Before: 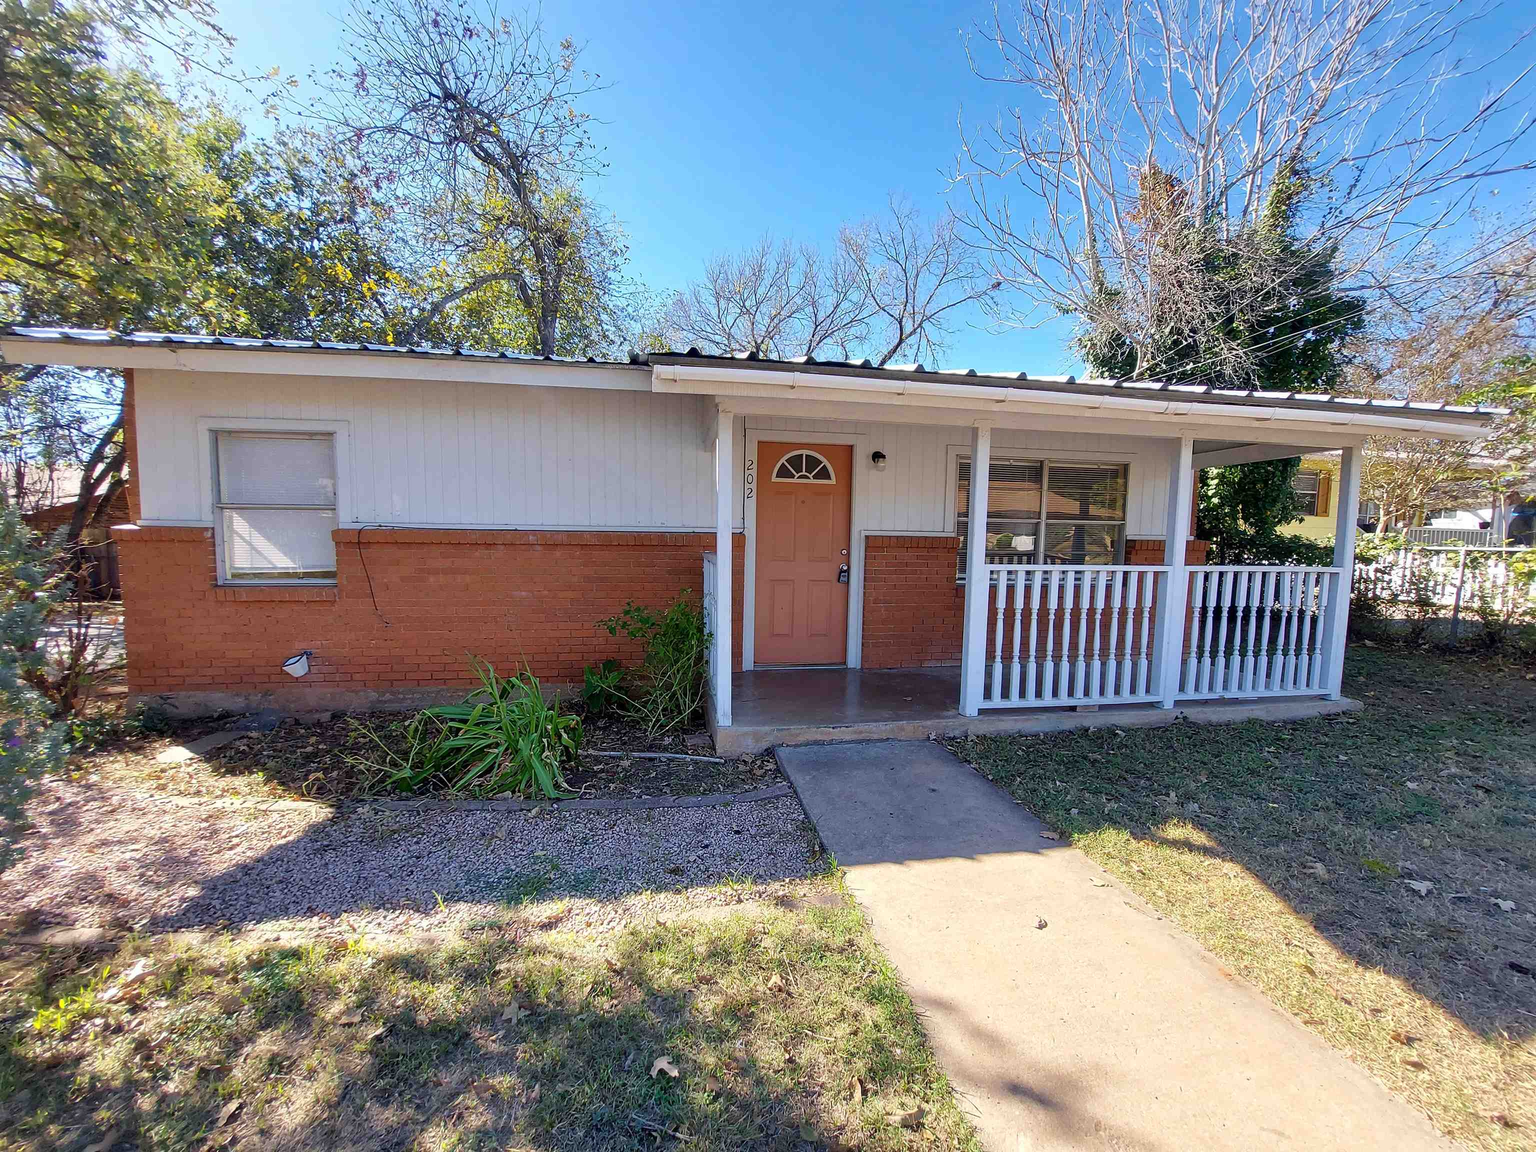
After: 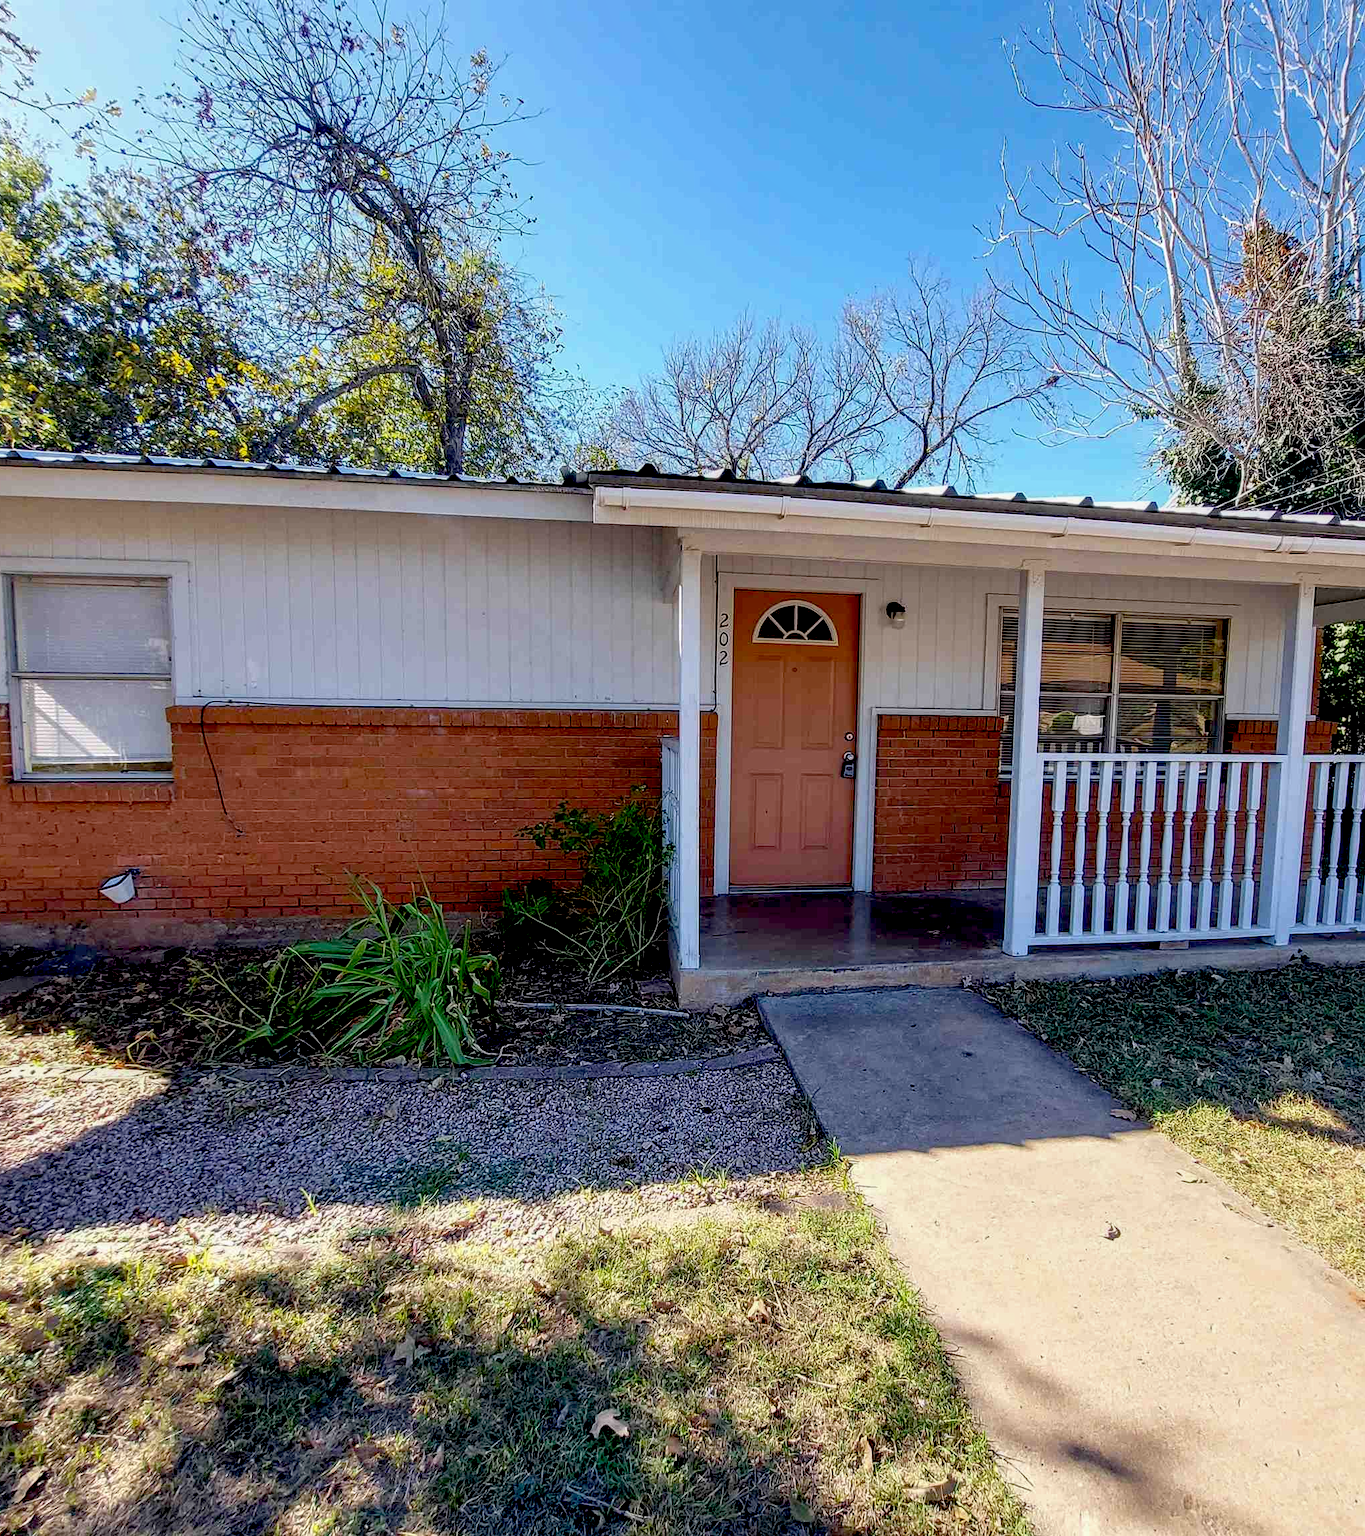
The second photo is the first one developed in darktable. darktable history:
crop and rotate: left 13.537%, right 19.796%
local contrast: on, module defaults
exposure: black level correction 0.029, exposure -0.073 EV, compensate highlight preservation false
